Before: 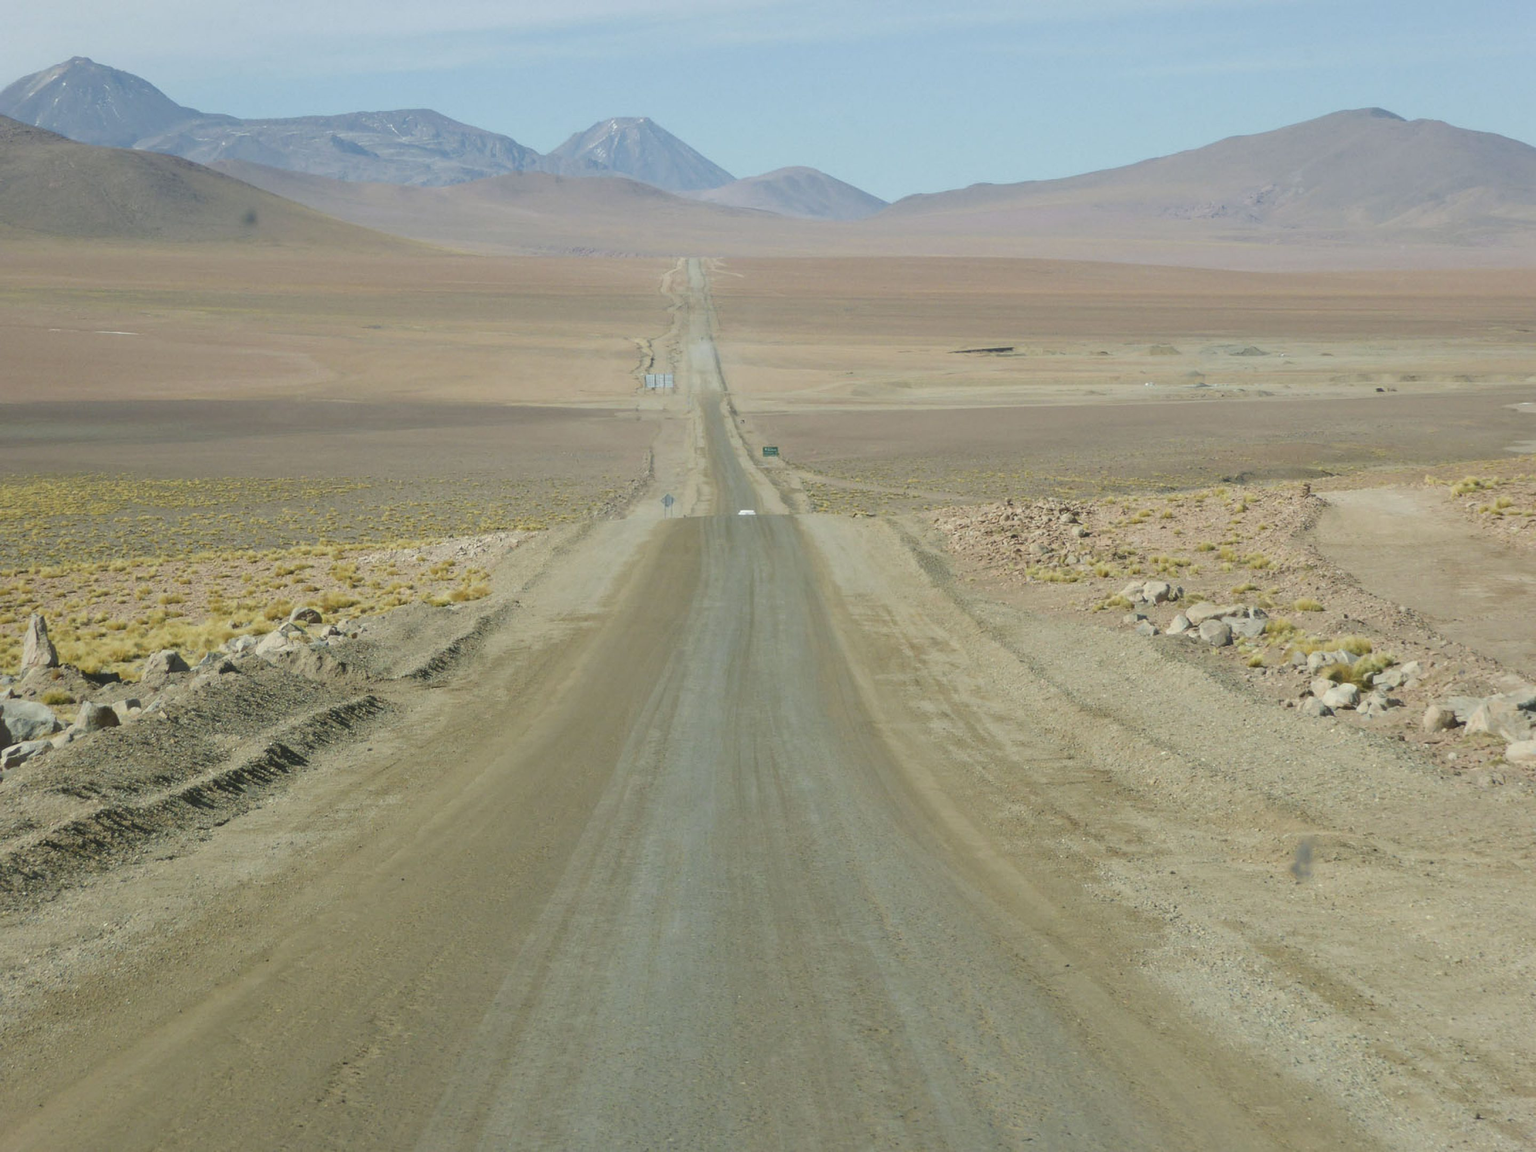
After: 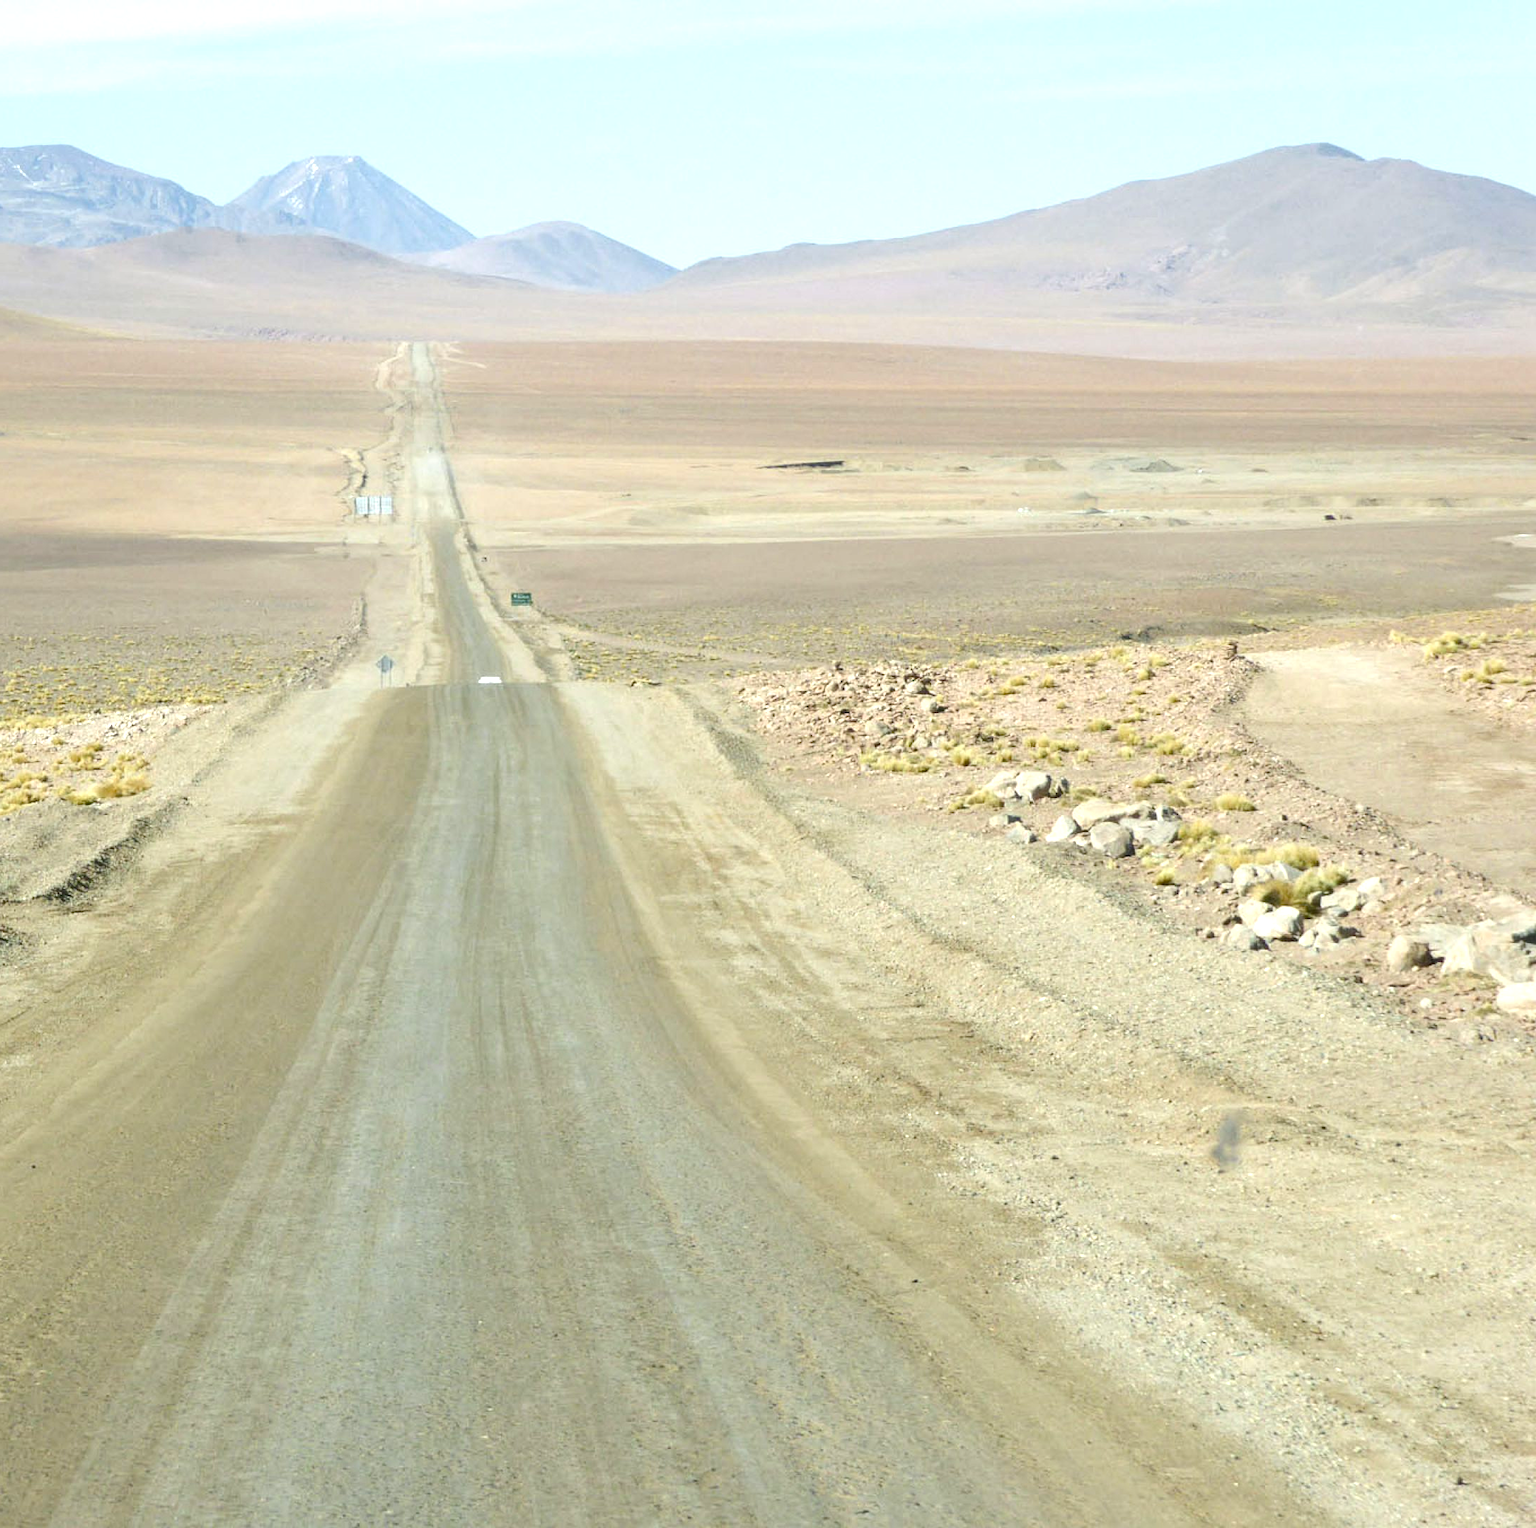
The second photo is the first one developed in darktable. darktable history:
tone equalizer: -8 EV -0.75 EV, -7 EV -0.7 EV, -6 EV -0.6 EV, -5 EV -0.4 EV, -3 EV 0.4 EV, -2 EV 0.6 EV, -1 EV 0.7 EV, +0 EV 0.75 EV, edges refinement/feathering 500, mask exposure compensation -1.57 EV, preserve details no
color balance rgb: perceptual saturation grading › global saturation 20%, perceptual saturation grading › highlights -25%, perceptual saturation grading › shadows 25%
exposure: black level correction 0.003, exposure 0.383 EV, compensate highlight preservation false
crop and rotate: left 24.6%
